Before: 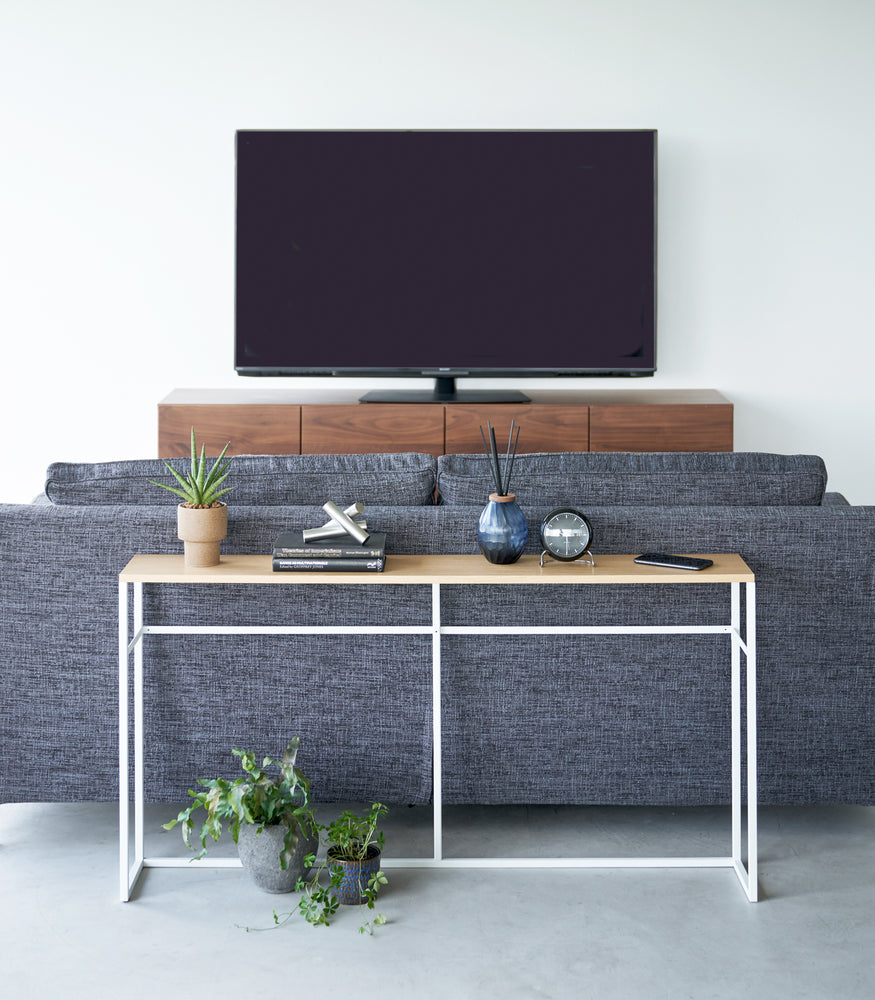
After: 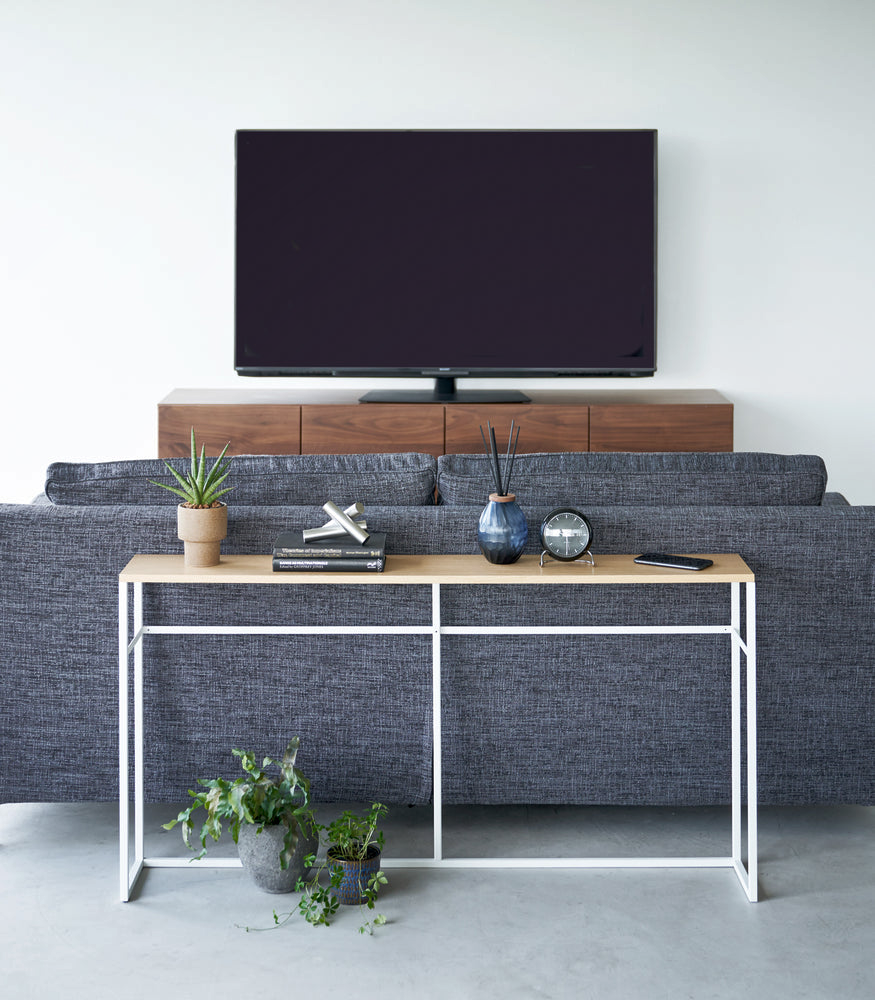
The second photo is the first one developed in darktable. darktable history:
shadows and highlights: radius 337.17, shadows 29.01, soften with gaussian
contrast brightness saturation: saturation -0.05
